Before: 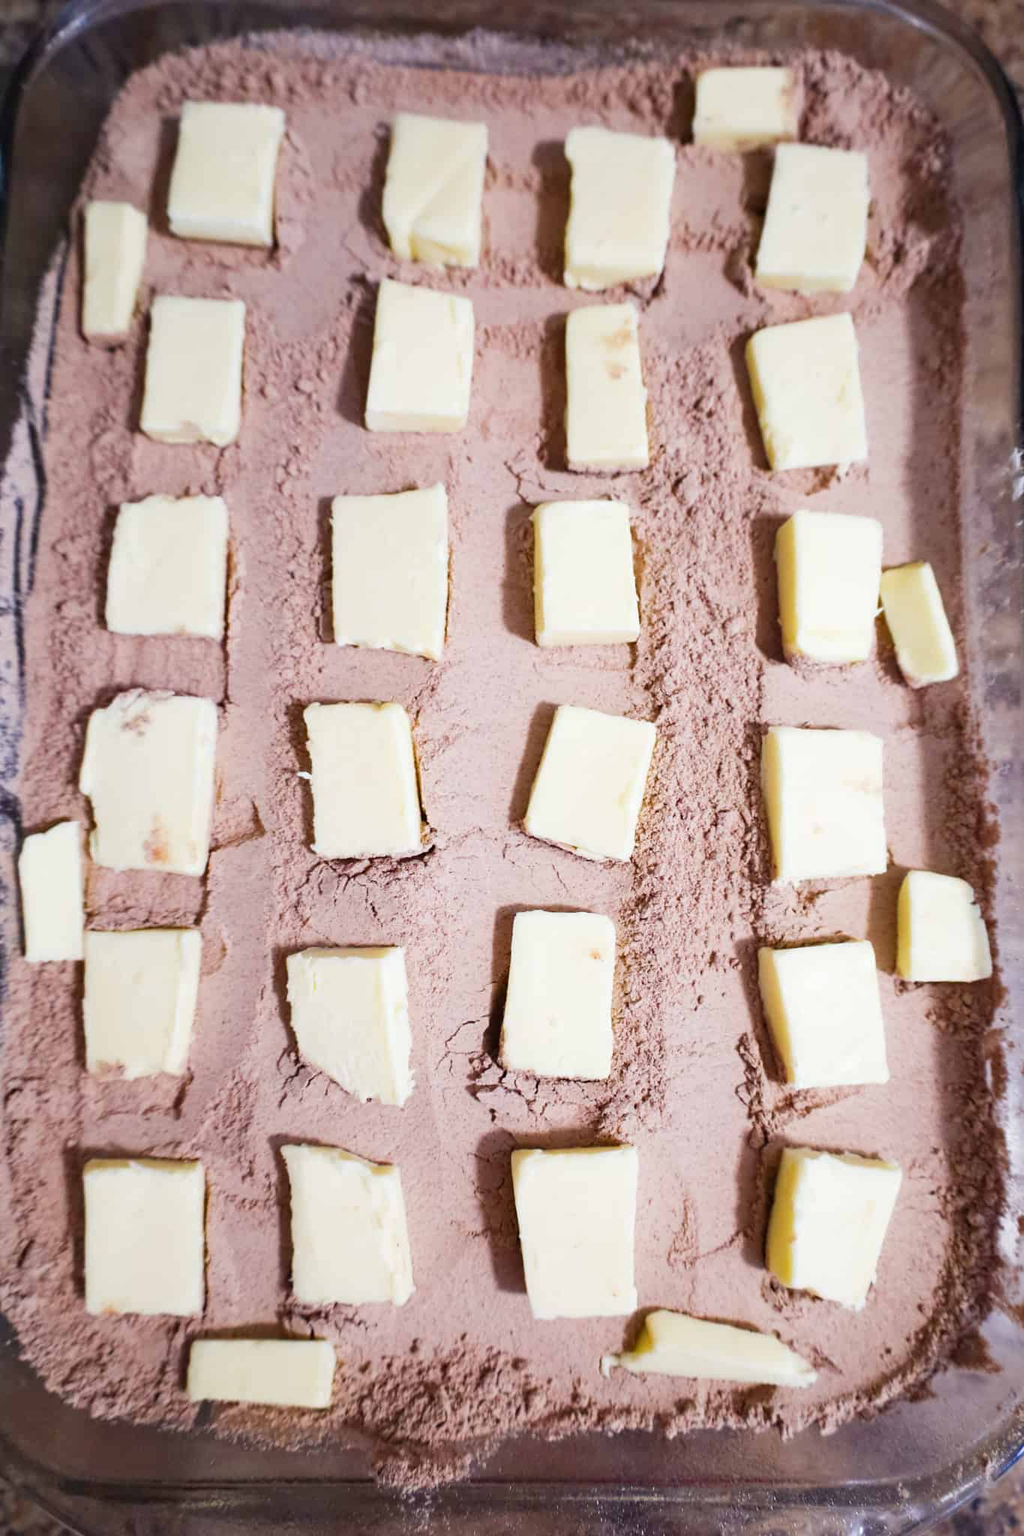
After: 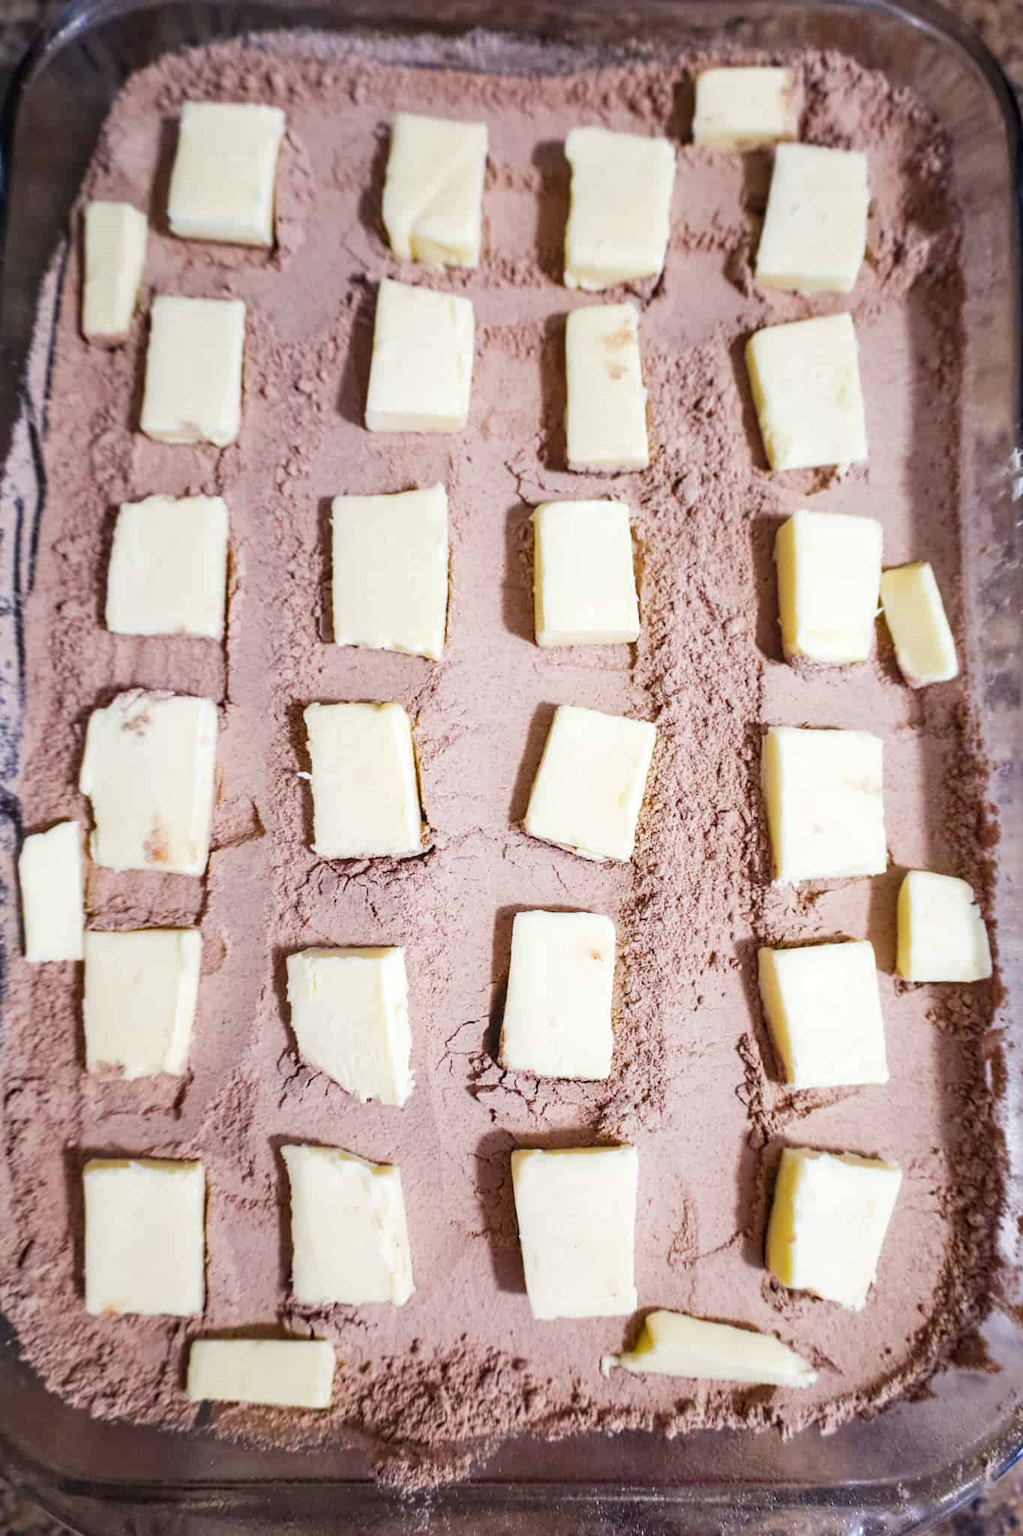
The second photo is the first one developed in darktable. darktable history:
white balance: emerald 1
local contrast: on, module defaults
